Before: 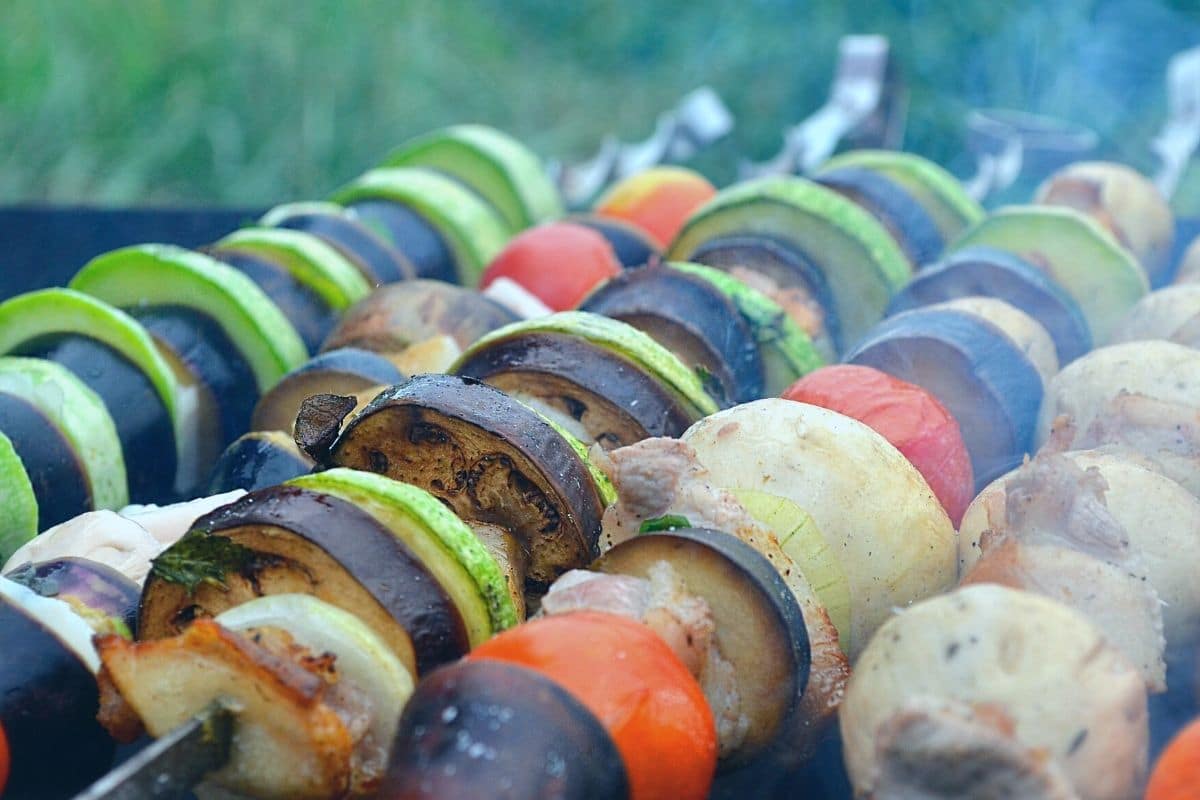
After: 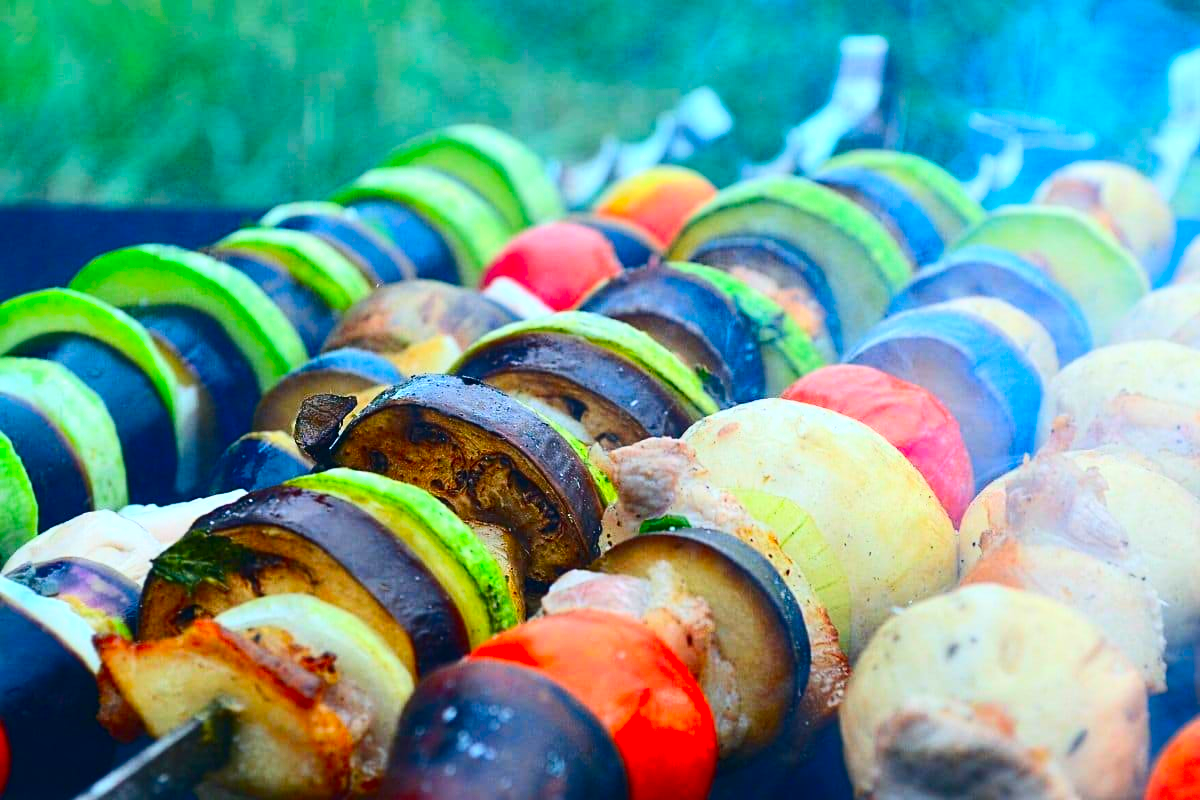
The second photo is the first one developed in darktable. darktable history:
contrast brightness saturation: contrast 0.263, brightness 0.018, saturation 0.863
exposure: compensate exposure bias true, compensate highlight preservation false
shadows and highlights: shadows -22.42, highlights 44.4, soften with gaussian
